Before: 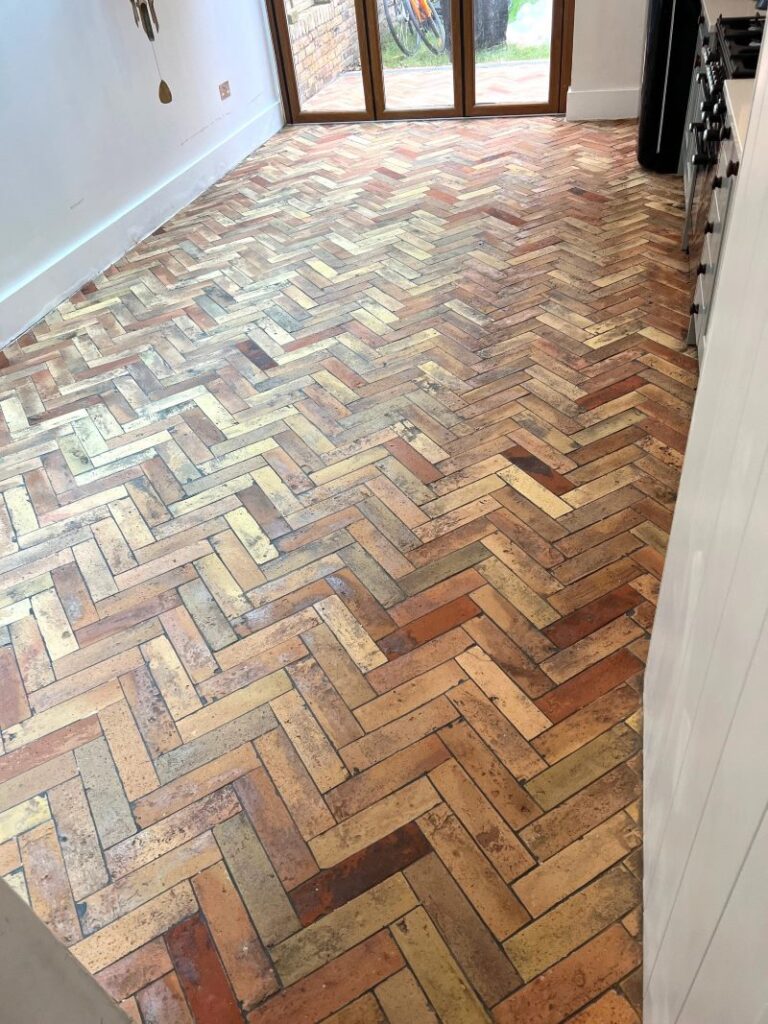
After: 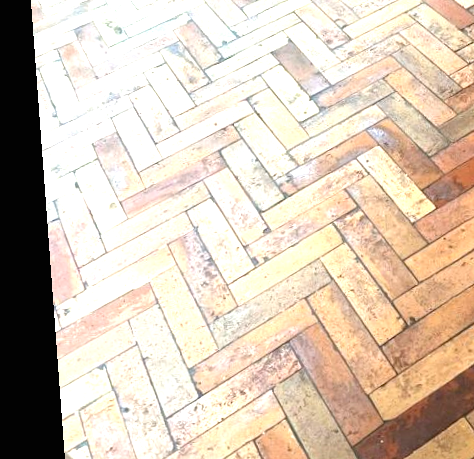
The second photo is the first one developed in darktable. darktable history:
crop: top 44.483%, right 43.593%, bottom 12.892%
exposure: black level correction 0, exposure 1.1 EV, compensate exposure bias true, compensate highlight preservation false
rotate and perspective: rotation -4.25°, automatic cropping off
